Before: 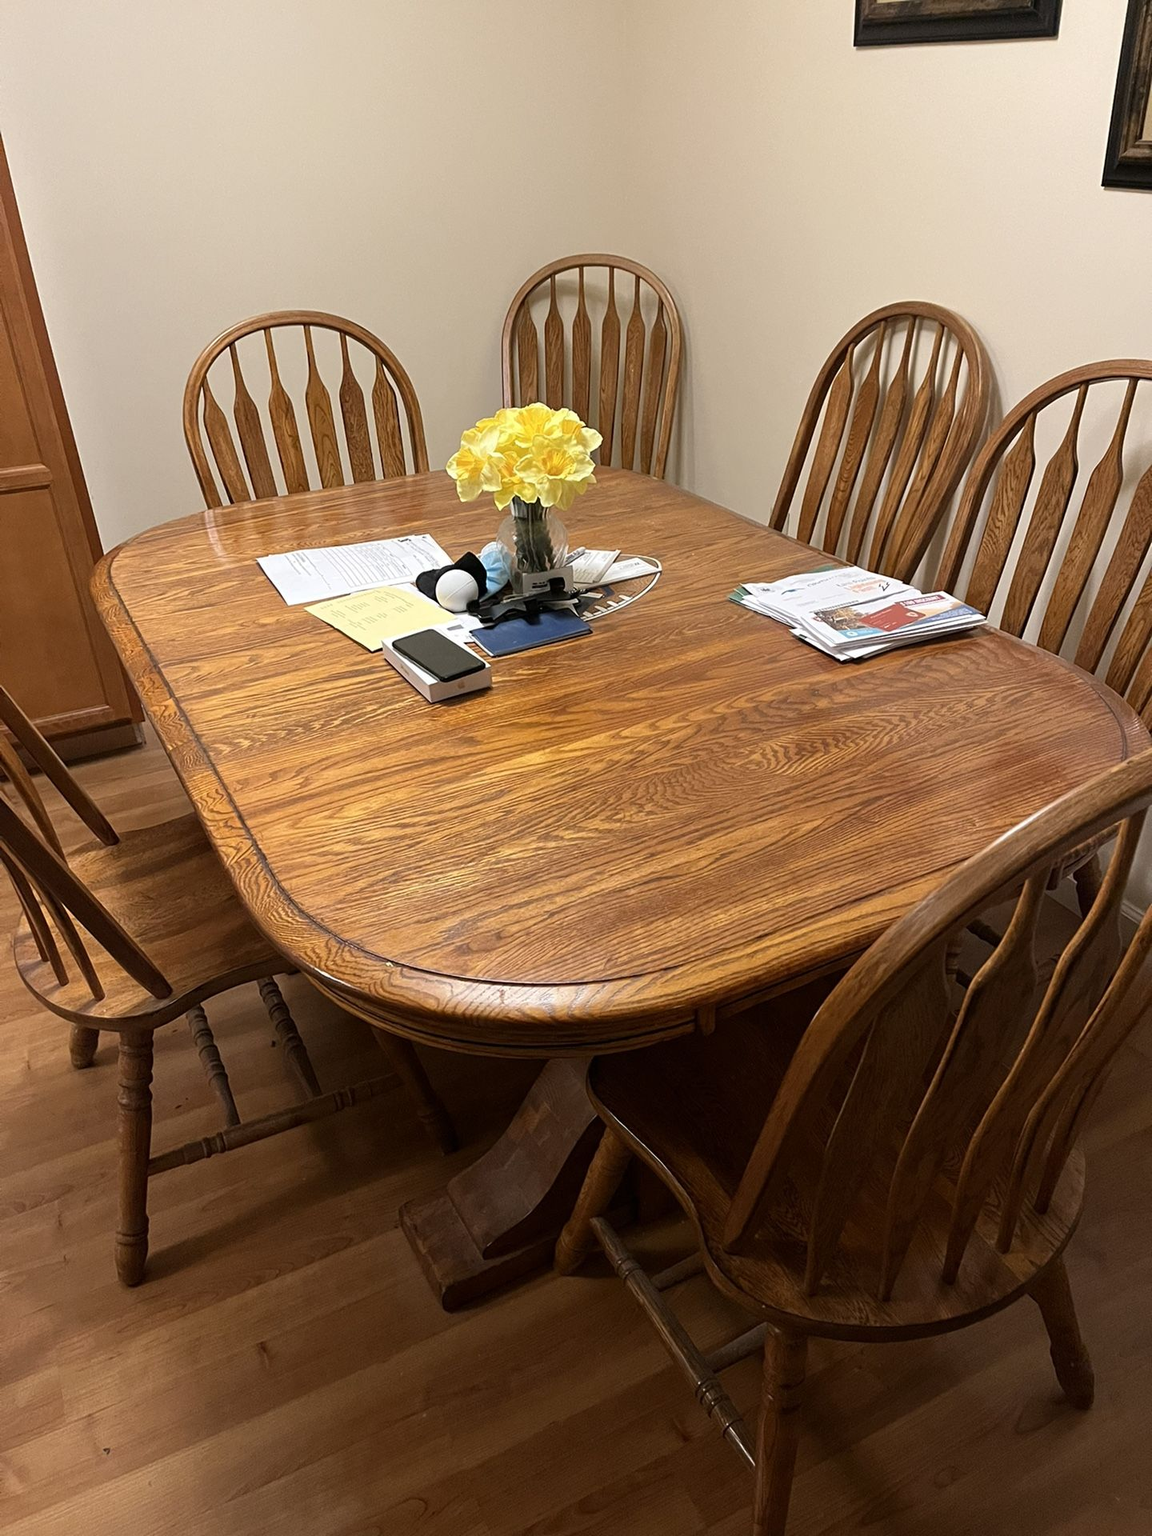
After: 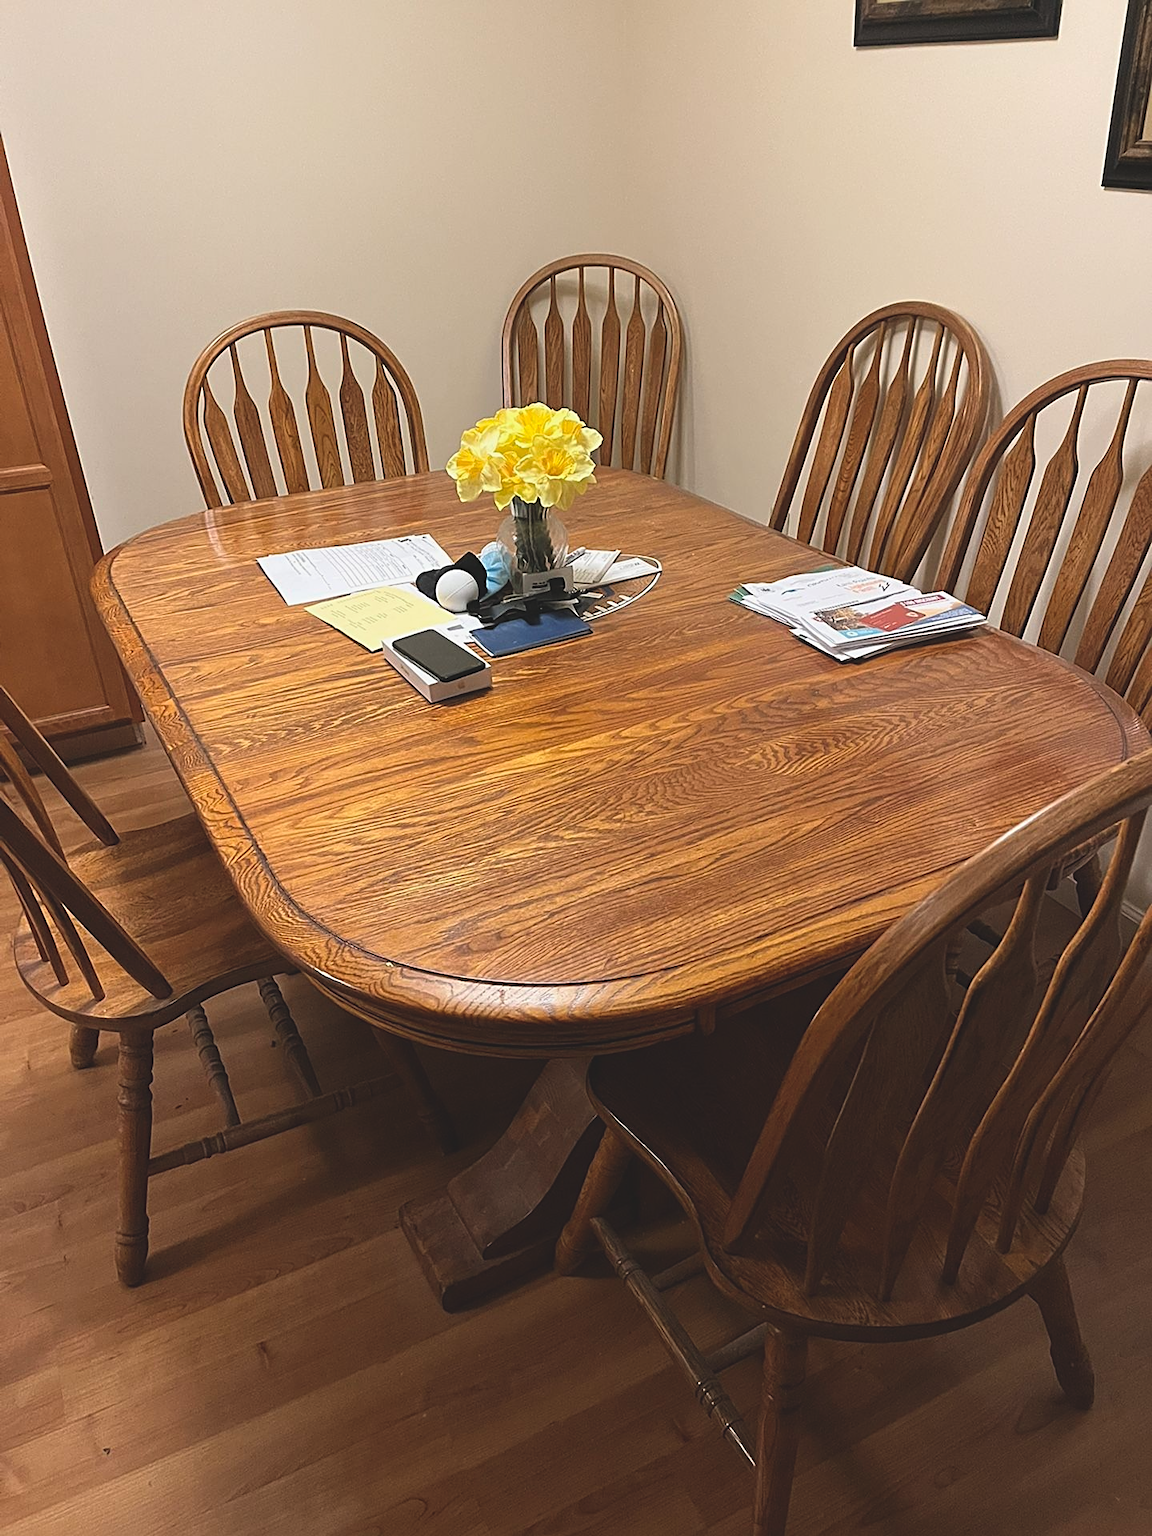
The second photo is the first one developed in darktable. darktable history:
tone curve: curves: ch0 [(0, 0) (0.003, 0.003) (0.011, 0.012) (0.025, 0.026) (0.044, 0.046) (0.069, 0.072) (0.1, 0.104) (0.136, 0.141) (0.177, 0.184) (0.224, 0.233) (0.277, 0.288) (0.335, 0.348) (0.399, 0.414) (0.468, 0.486) (0.543, 0.564) (0.623, 0.647) (0.709, 0.736) (0.801, 0.831) (0.898, 0.921) (1, 1)], color space Lab, independent channels, preserve colors none
sharpen: on, module defaults
exposure: black level correction -0.014, exposure -0.186 EV, compensate exposure bias true, compensate highlight preservation false
